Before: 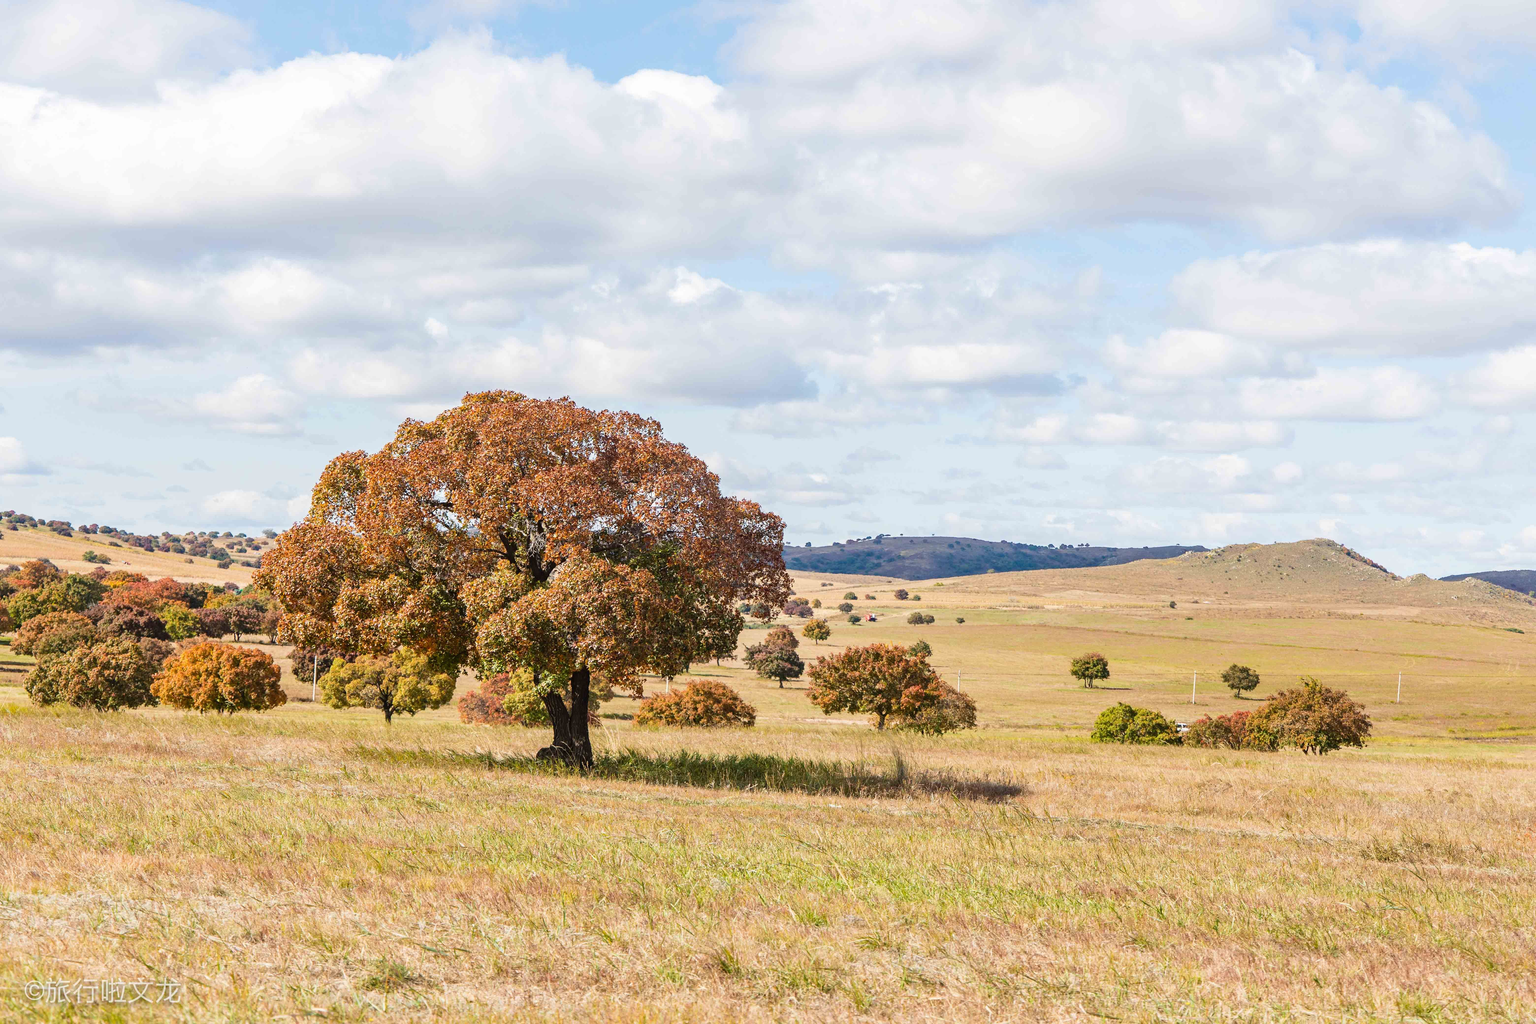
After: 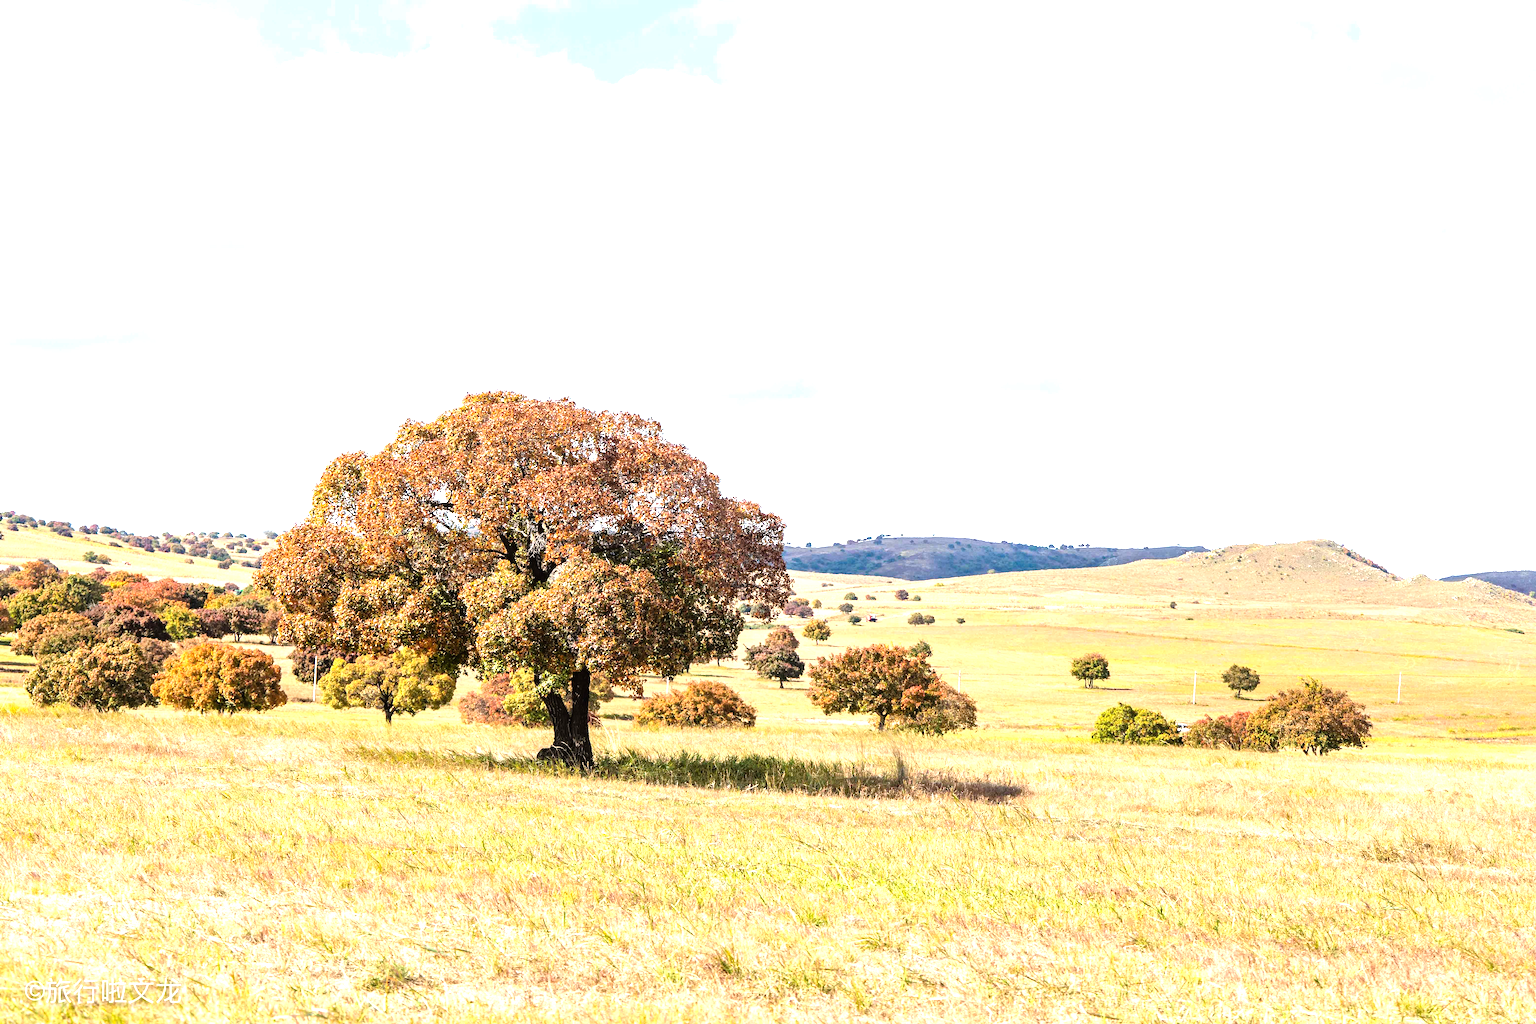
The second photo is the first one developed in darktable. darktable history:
tone equalizer: -8 EV -1.05 EV, -7 EV -0.996 EV, -6 EV -0.844 EV, -5 EV -0.589 EV, -3 EV 0.61 EV, -2 EV 0.854 EV, -1 EV 1 EV, +0 EV 1.07 EV, mask exposure compensation -0.492 EV
